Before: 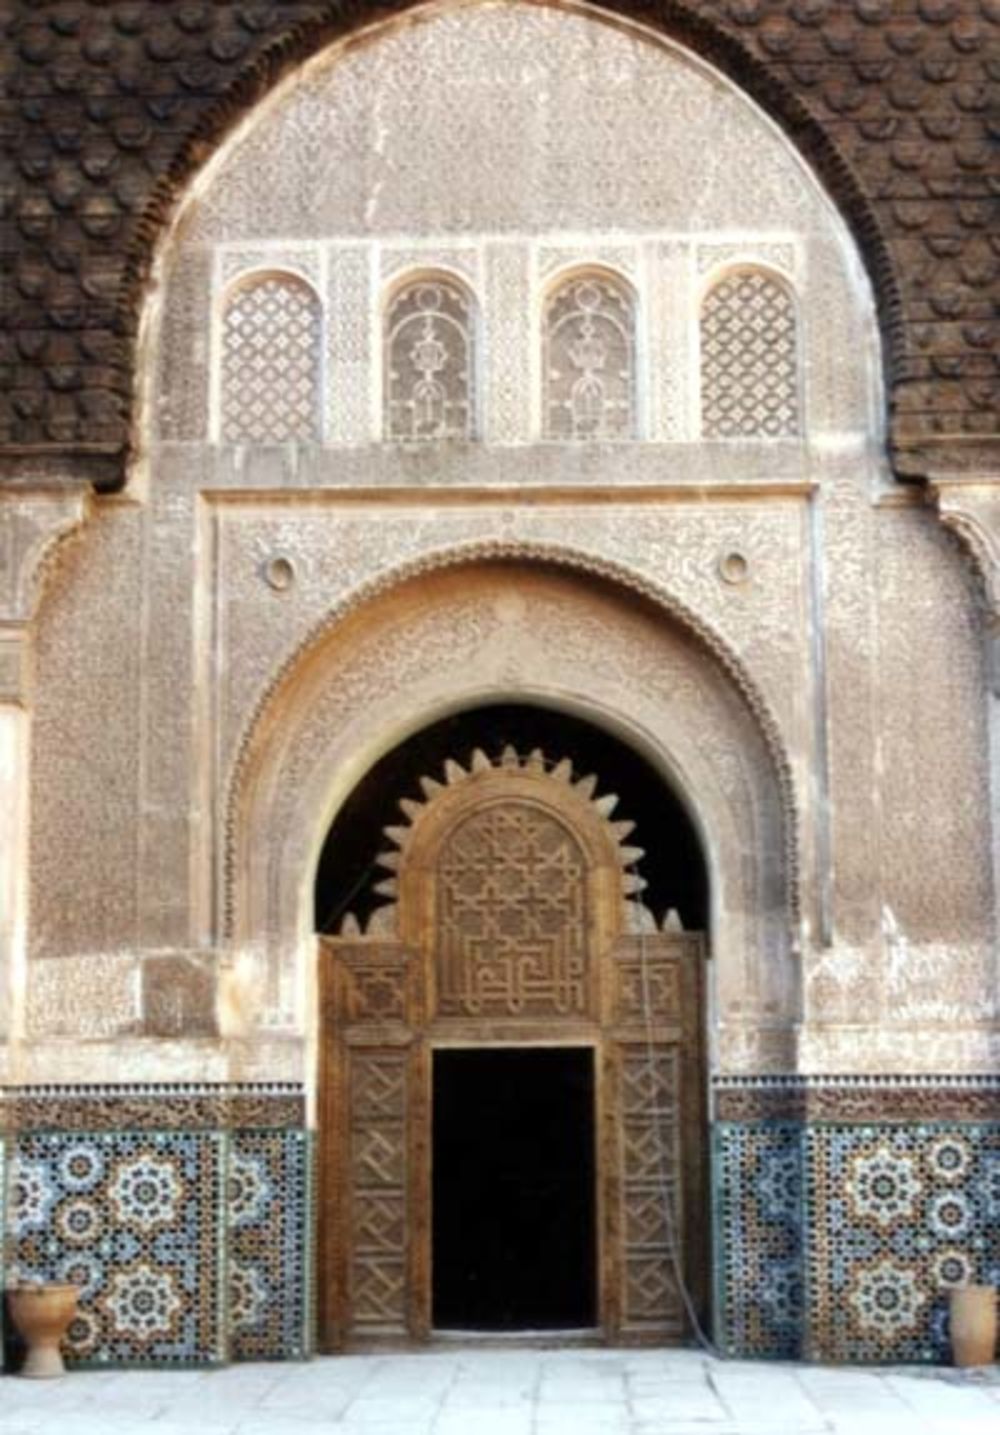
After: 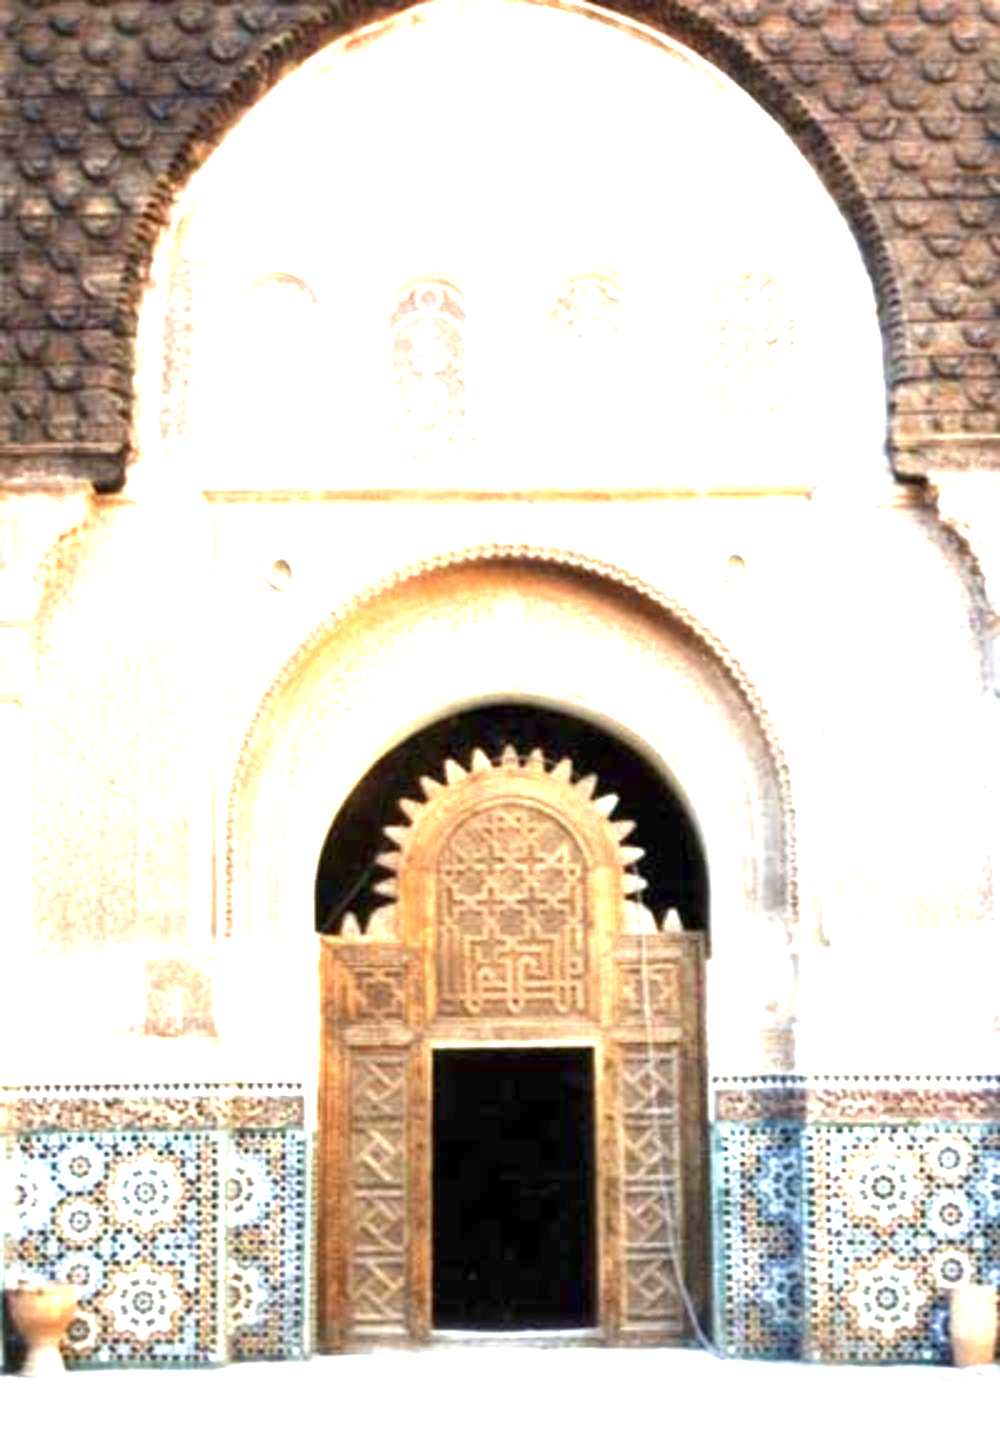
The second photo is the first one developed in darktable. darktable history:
exposure: exposure 2.001 EV, compensate highlight preservation false
